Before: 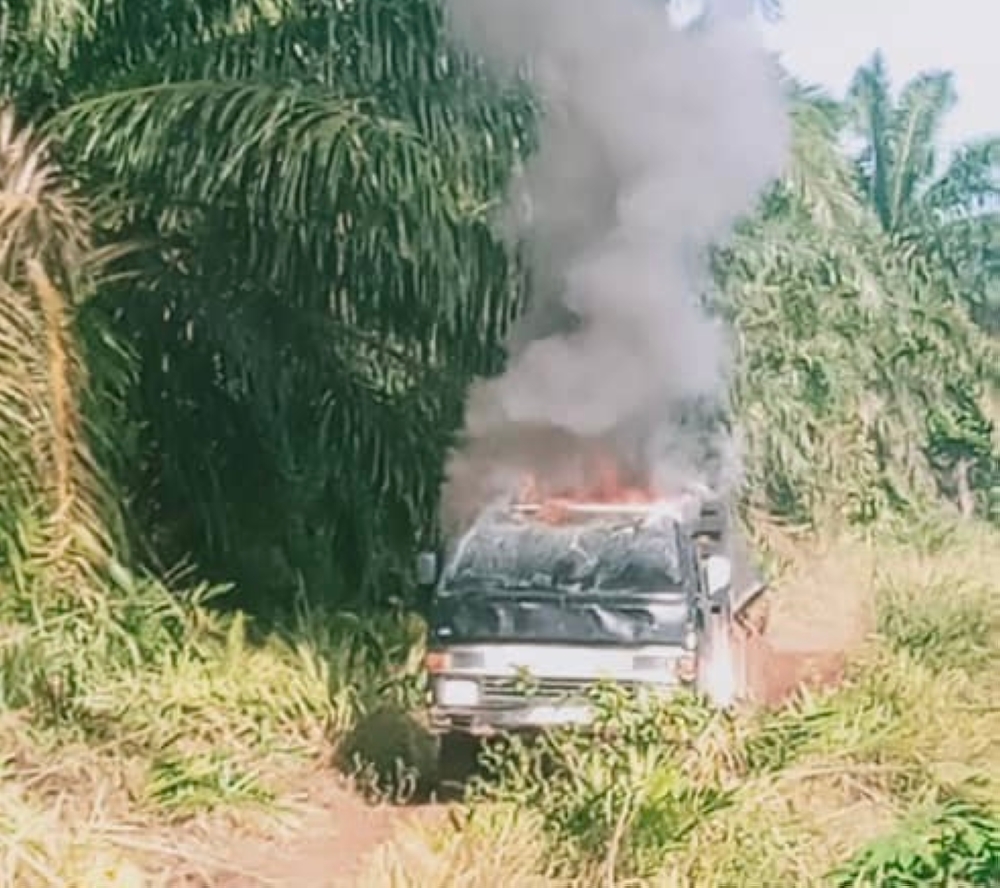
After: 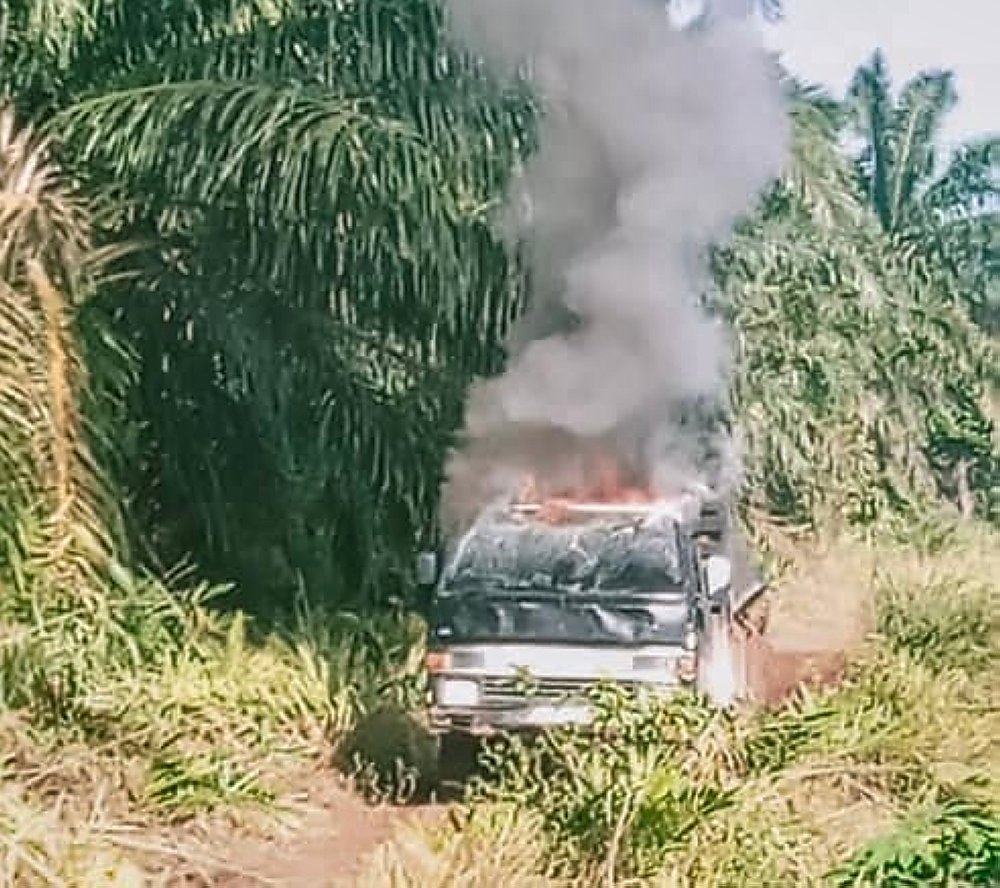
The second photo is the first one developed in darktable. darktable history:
local contrast: detail 130%
exposure: compensate exposure bias true, compensate highlight preservation false
sharpen: radius 1.4, amount 1.25, threshold 0.7
shadows and highlights: low approximation 0.01, soften with gaussian
